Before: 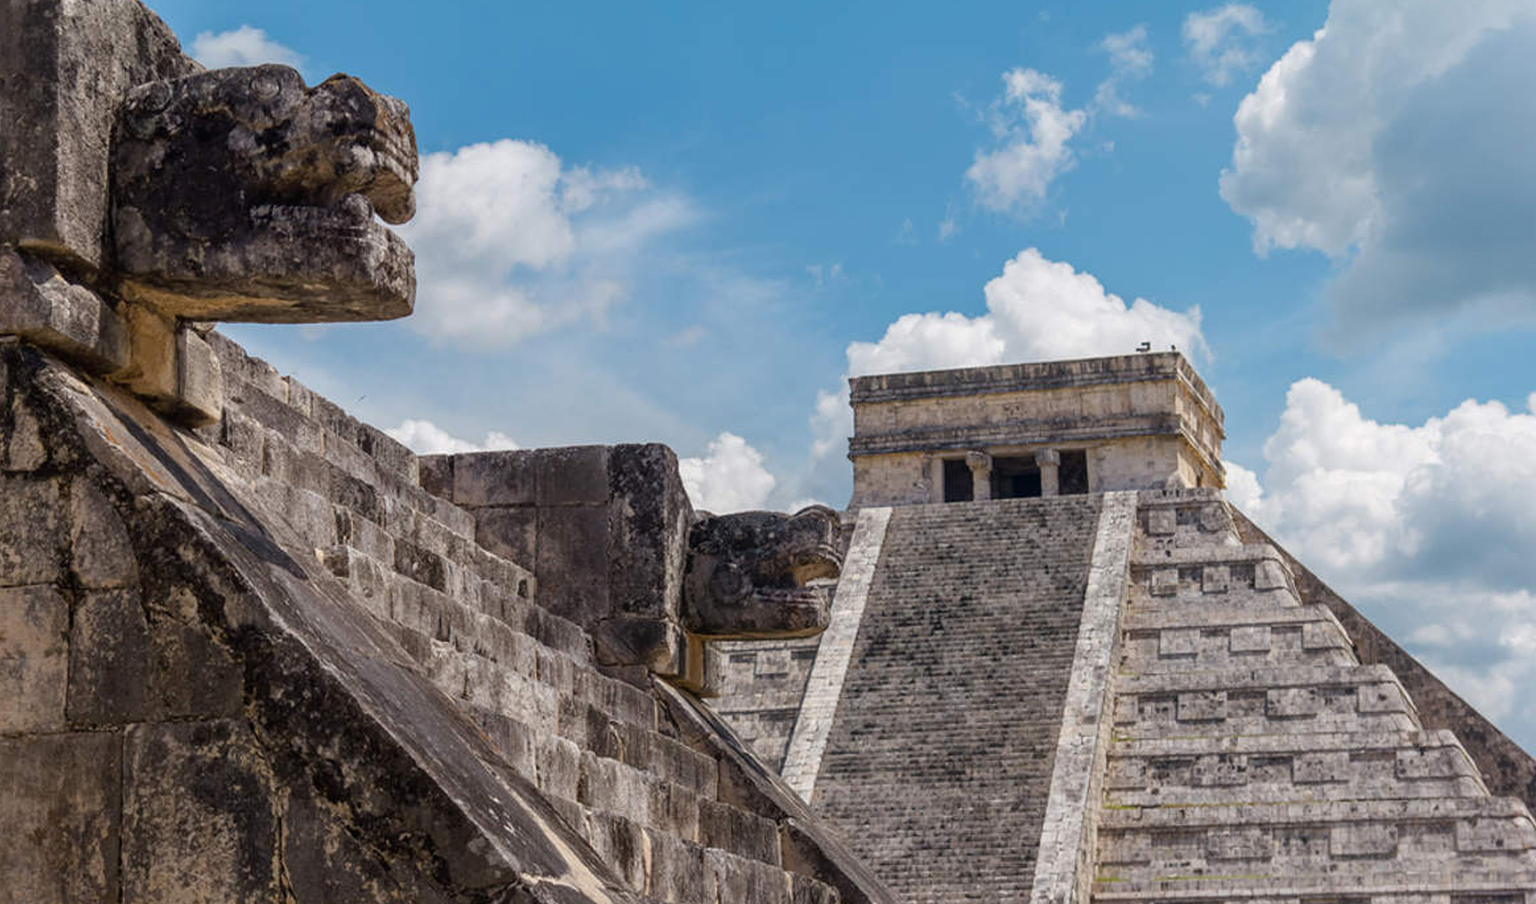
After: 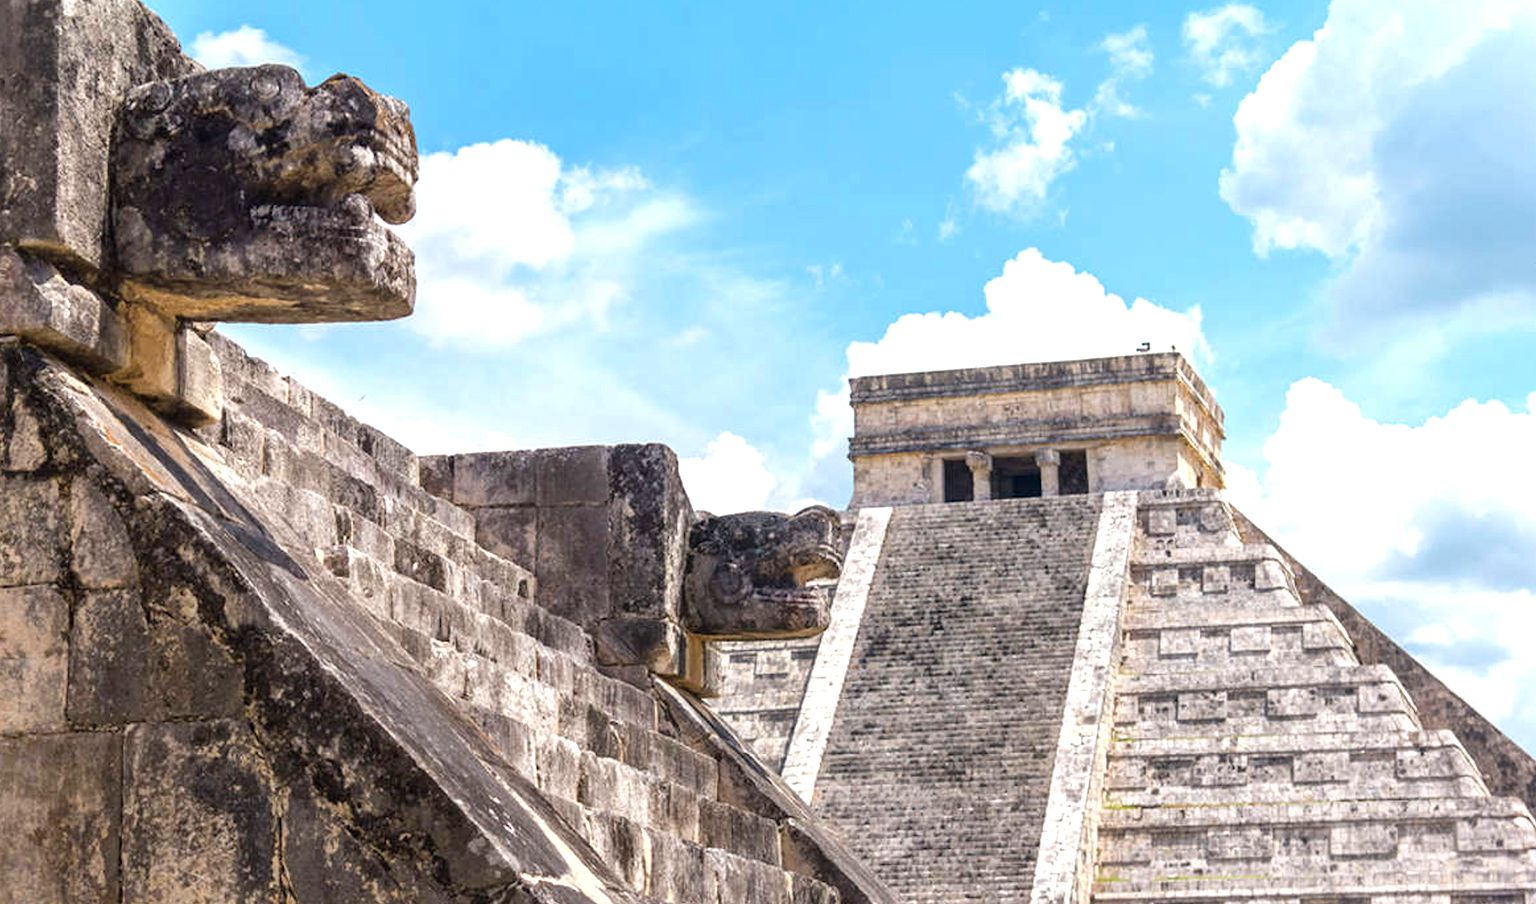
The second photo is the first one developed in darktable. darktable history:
exposure: black level correction 0, exposure 1.102 EV, compensate exposure bias true, compensate highlight preservation false
